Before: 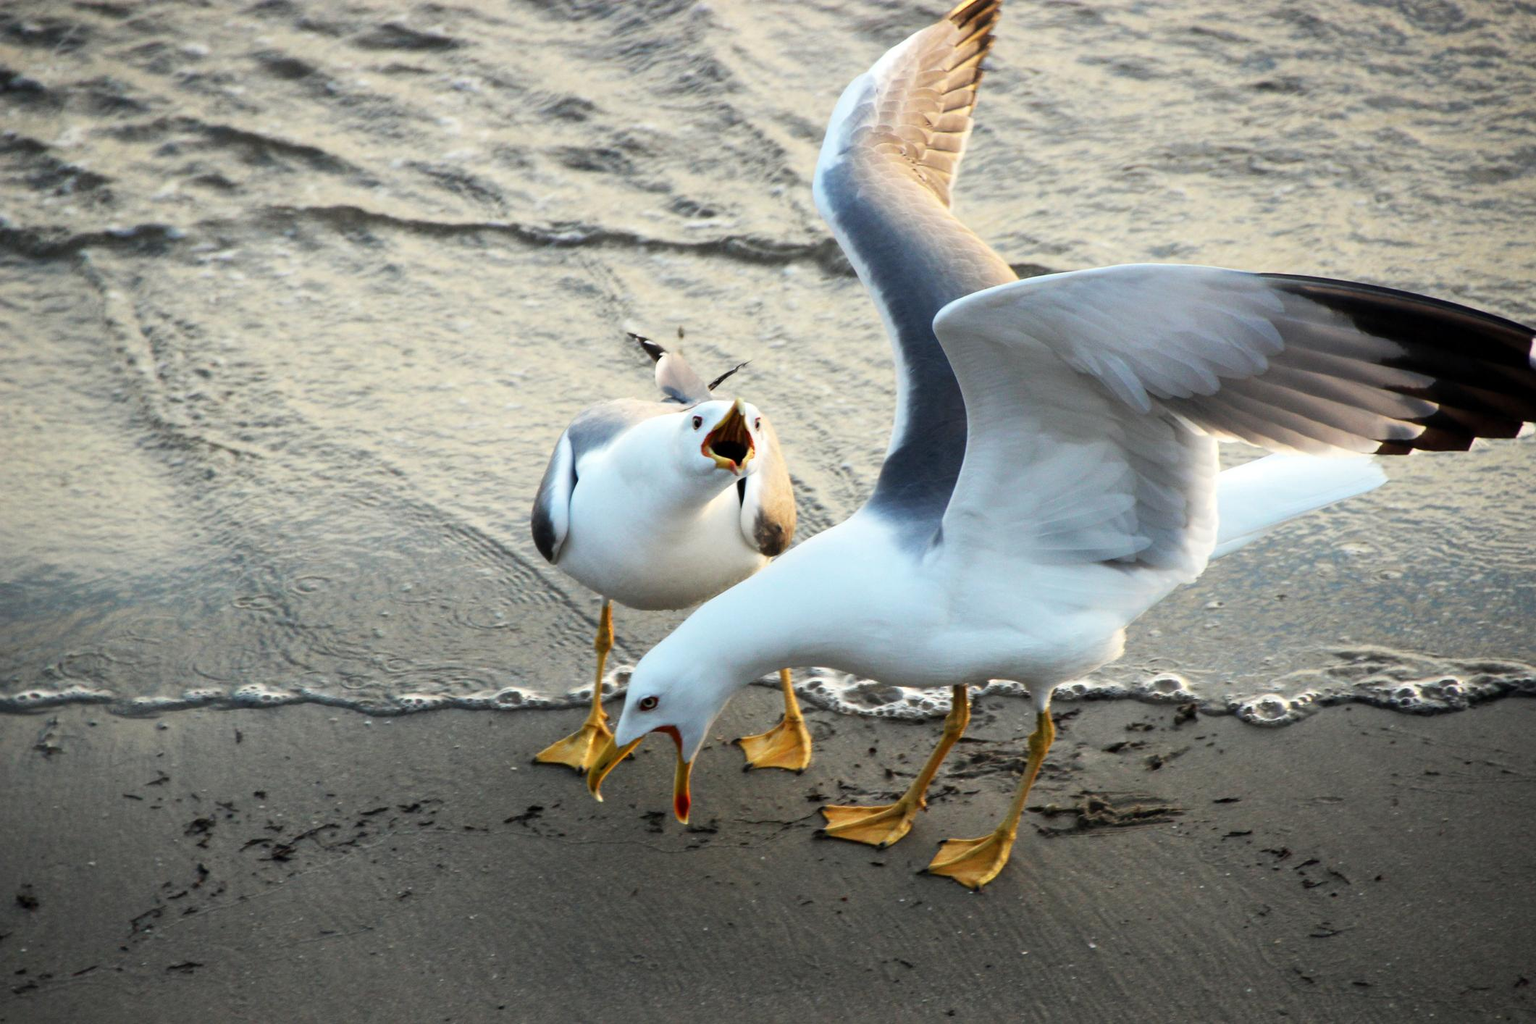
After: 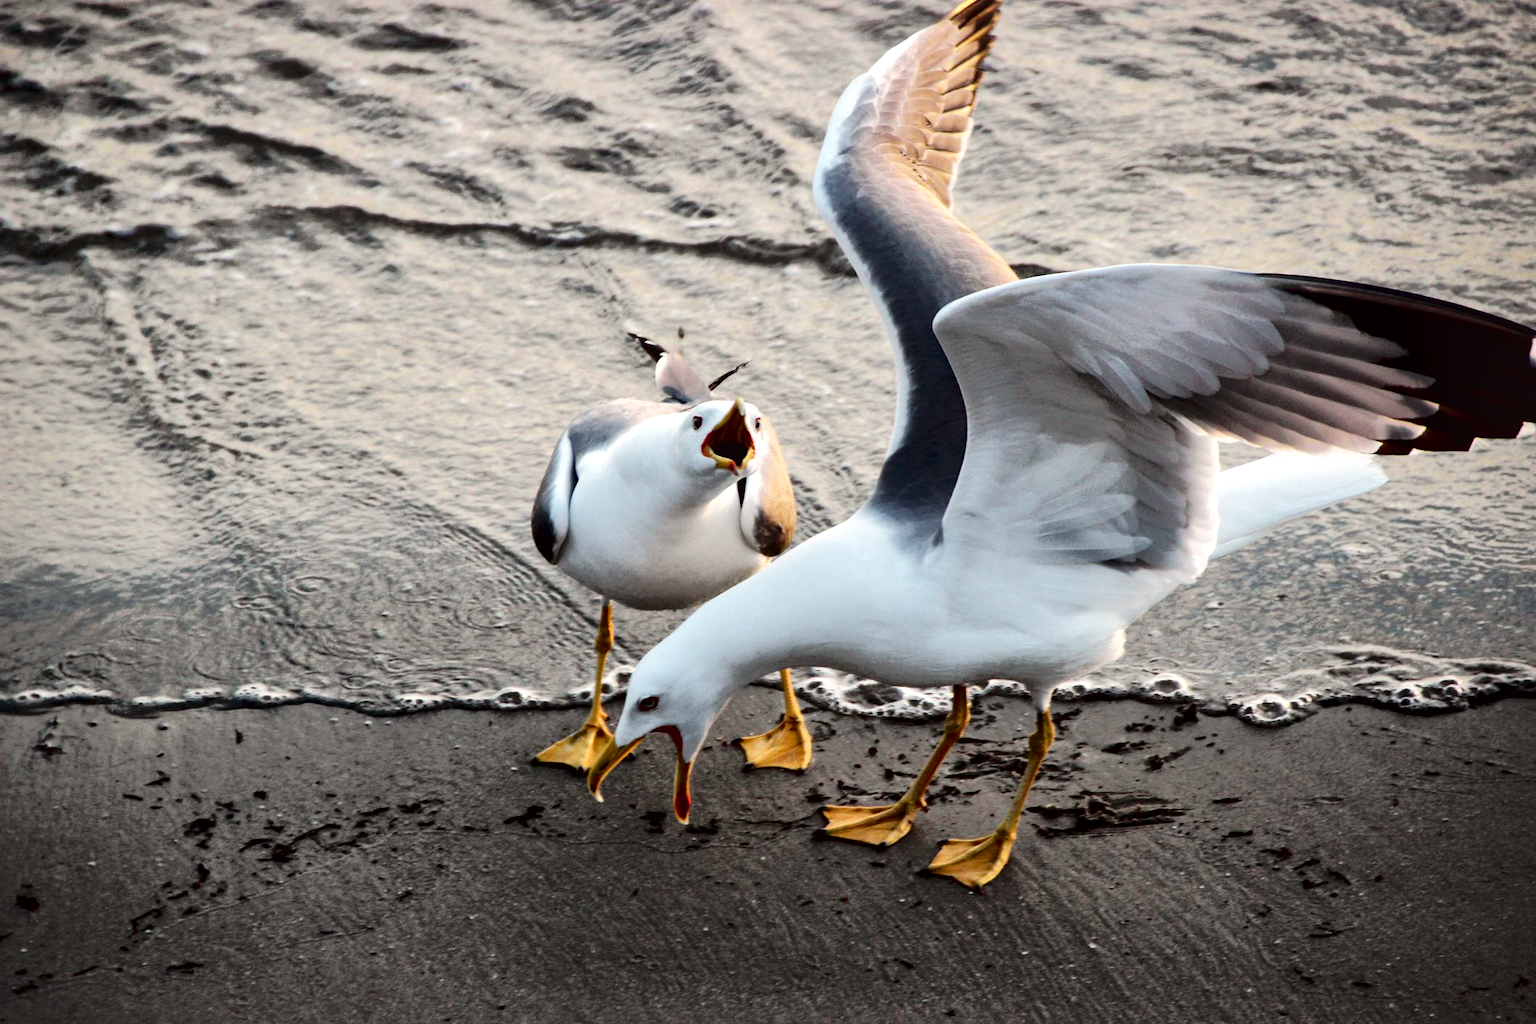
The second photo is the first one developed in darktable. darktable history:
exposure: black level correction 0.007, compensate highlight preservation false
tone curve: curves: ch0 [(0, 0.032) (0.094, 0.08) (0.265, 0.208) (0.41, 0.417) (0.498, 0.496) (0.638, 0.673) (0.845, 0.828) (0.994, 0.964)]; ch1 [(0, 0) (0.161, 0.092) (0.37, 0.302) (0.417, 0.434) (0.492, 0.502) (0.576, 0.589) (0.644, 0.638) (0.725, 0.765) (1, 1)]; ch2 [(0, 0) (0.352, 0.403) (0.45, 0.469) (0.521, 0.515) (0.55, 0.528) (0.589, 0.576) (1, 1)], color space Lab, independent channels, preserve colors none
local contrast: mode bilateral grid, contrast 25, coarseness 60, detail 151%, midtone range 0.2
haze removal: compatibility mode true, adaptive false
